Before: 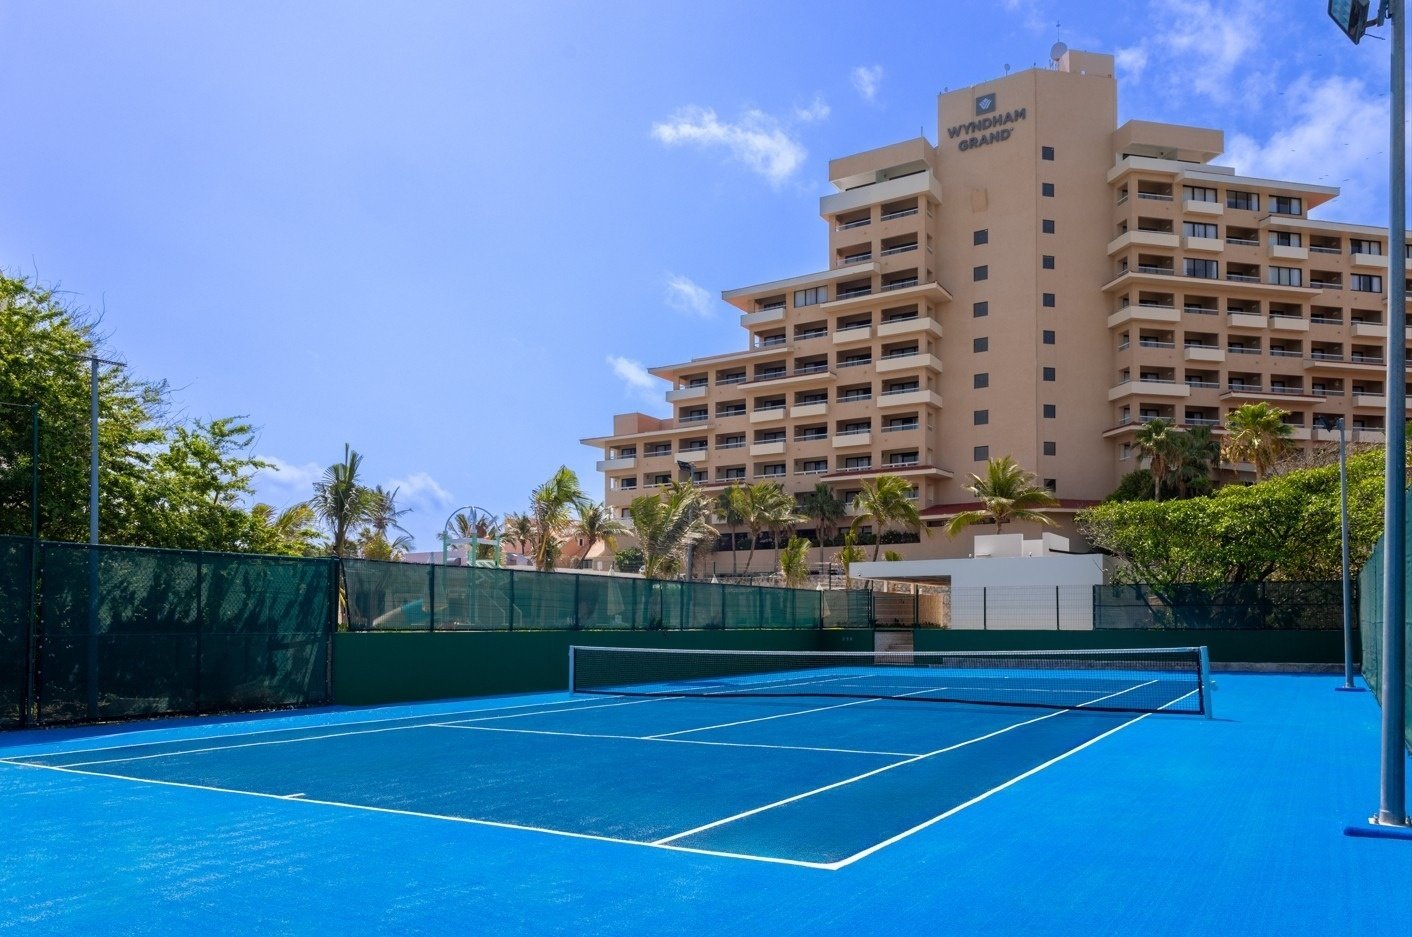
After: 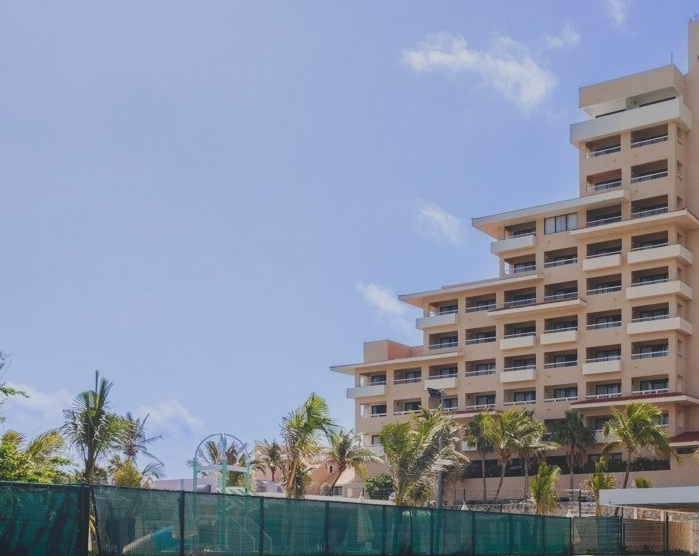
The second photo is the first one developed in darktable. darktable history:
shadows and highlights: shadows -87.55, highlights -35.4, highlights color adjustment 39.34%, soften with gaussian
tone curve: curves: ch0 [(0, 0) (0.003, 0.026) (0.011, 0.03) (0.025, 0.038) (0.044, 0.046) (0.069, 0.055) (0.1, 0.075) (0.136, 0.114) (0.177, 0.158) (0.224, 0.215) (0.277, 0.296) (0.335, 0.386) (0.399, 0.479) (0.468, 0.568) (0.543, 0.637) (0.623, 0.707) (0.709, 0.773) (0.801, 0.834) (0.898, 0.896) (1, 1)], preserve colors none
crop: left 17.73%, top 7.895%, right 32.71%, bottom 32.673%
exposure: black level correction -0.036, exposure -0.497 EV, compensate highlight preservation false
